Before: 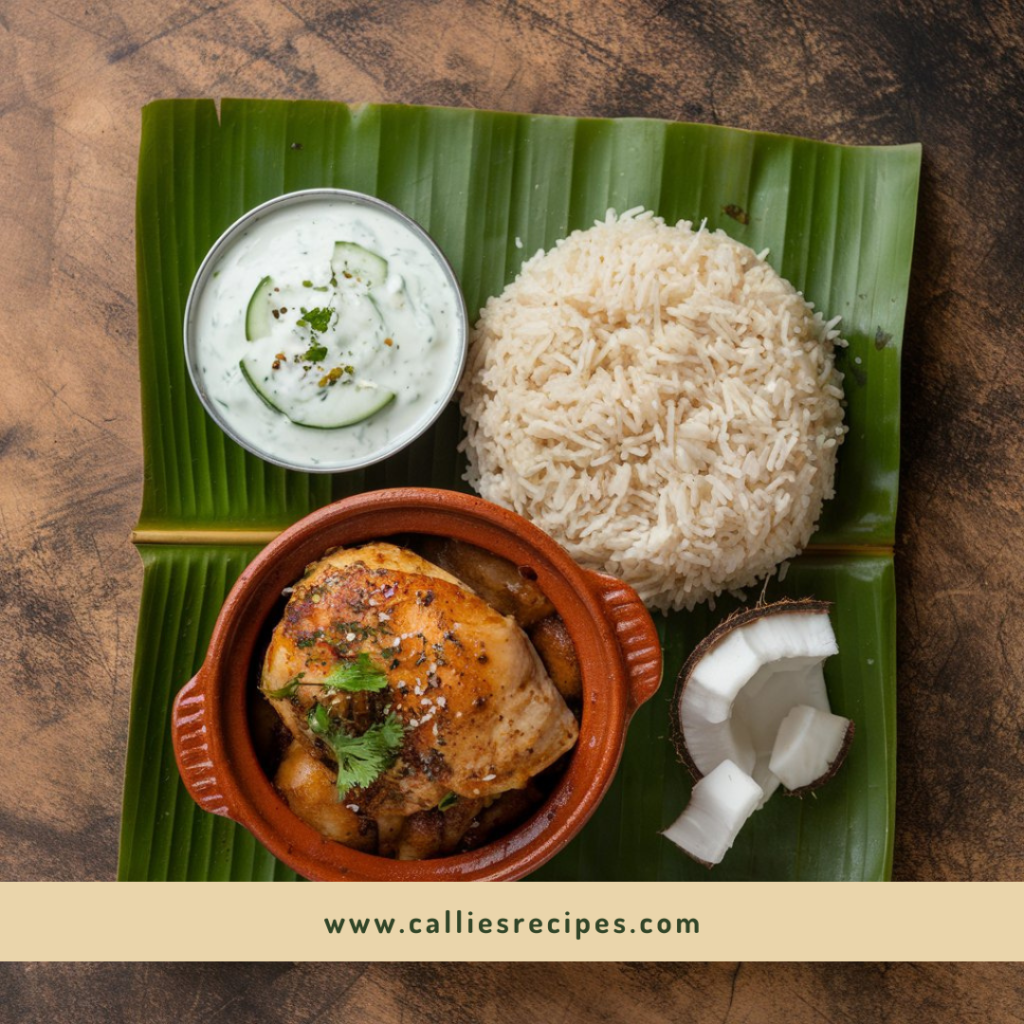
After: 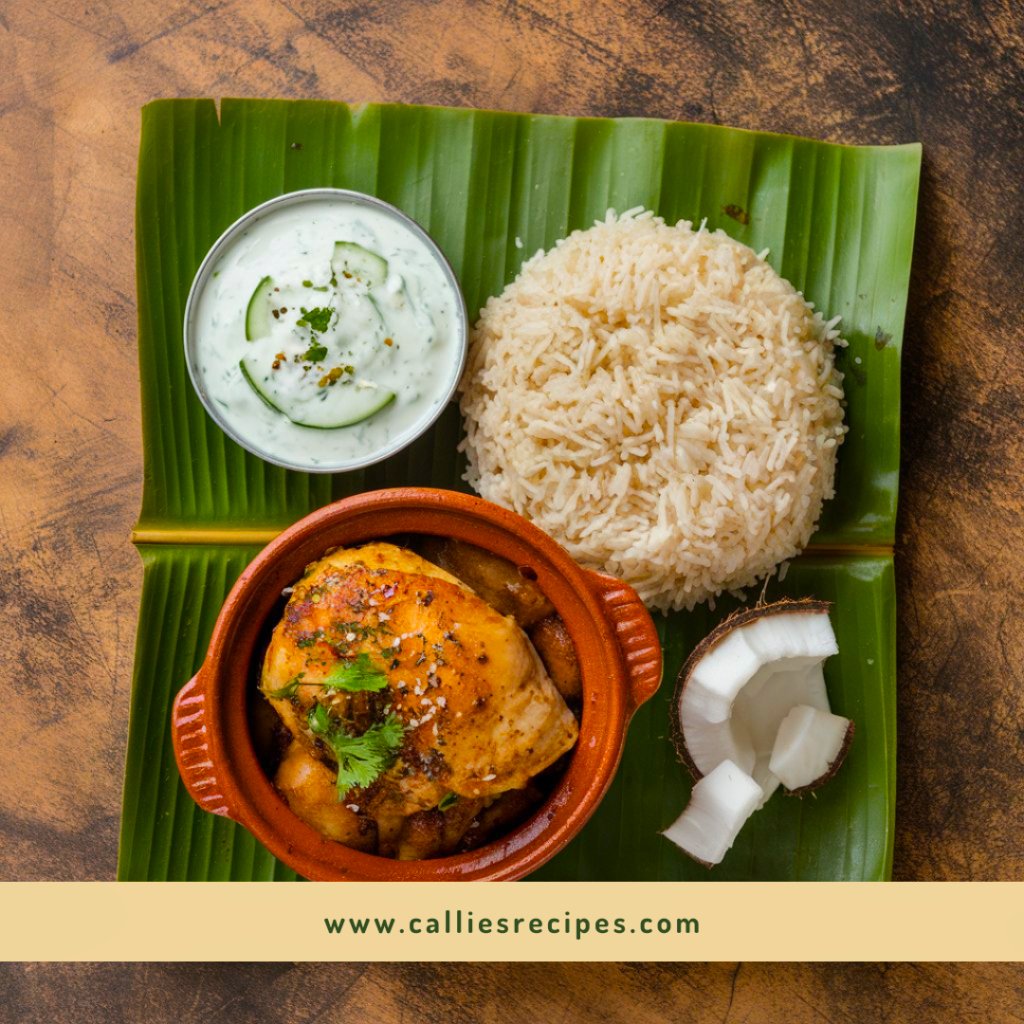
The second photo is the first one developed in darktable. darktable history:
color balance rgb: perceptual saturation grading › global saturation 25%, perceptual brilliance grading › mid-tones 10%, perceptual brilliance grading › shadows 15%, global vibrance 20%
shadows and highlights: radius 100.41, shadows 50.55, highlights -64.36, highlights color adjustment 49.82%, soften with gaussian
